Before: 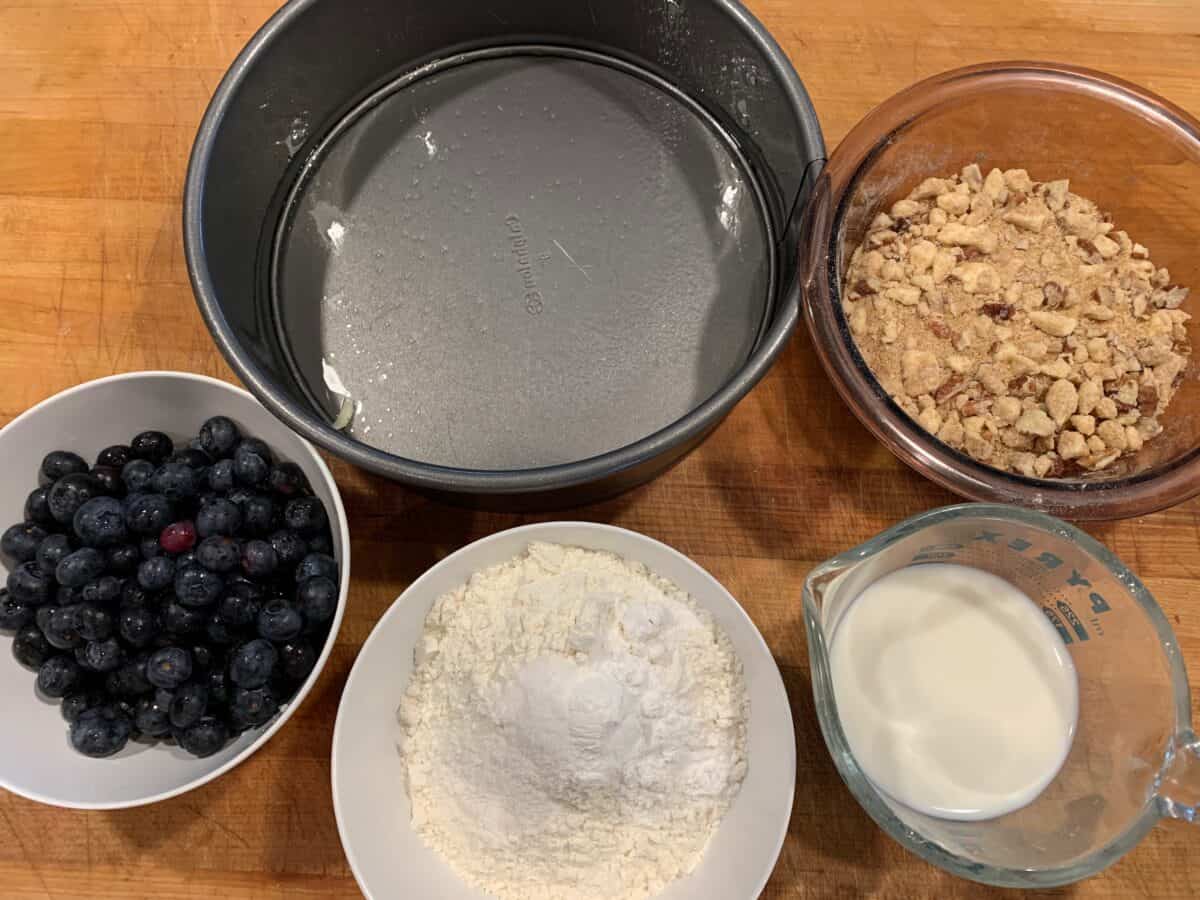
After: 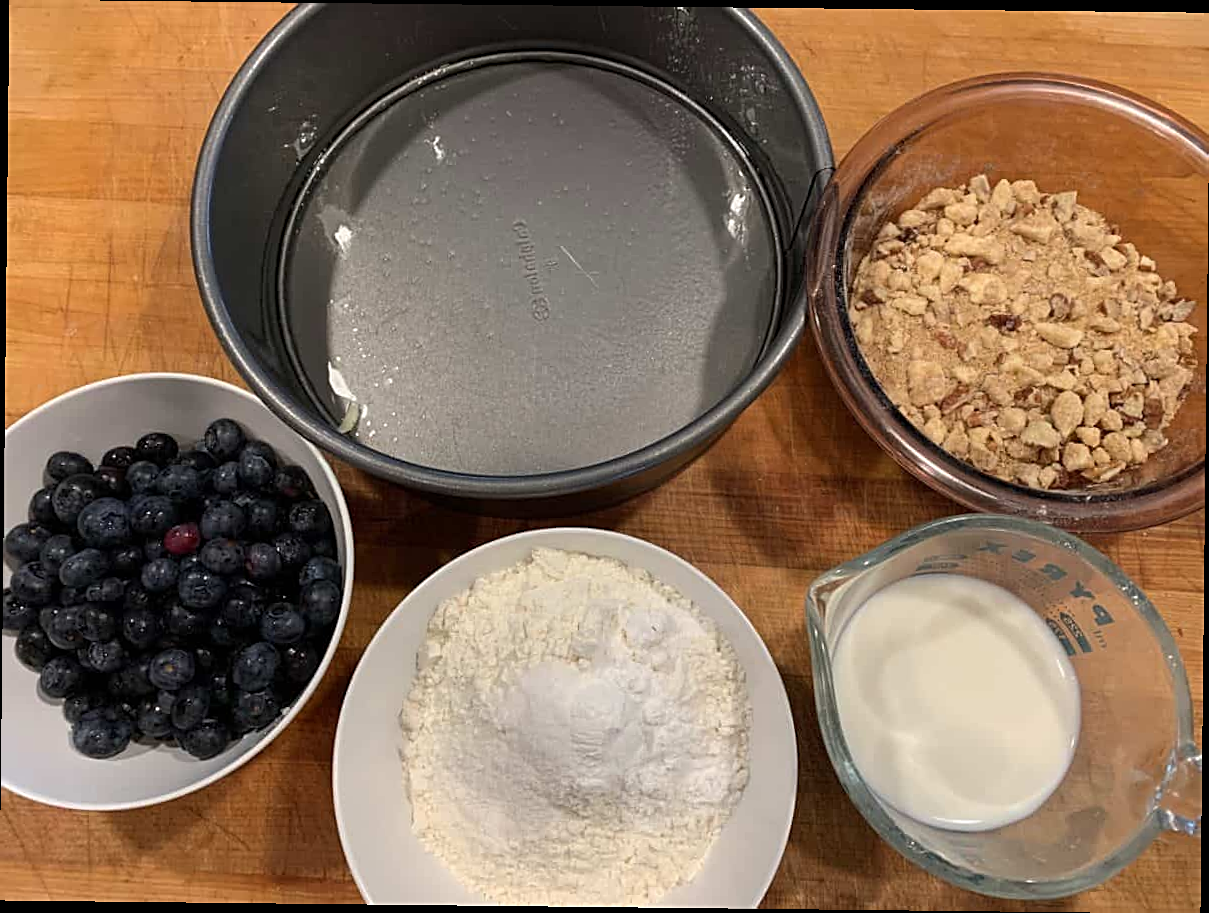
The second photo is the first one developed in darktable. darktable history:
crop and rotate: angle -0.634°
sharpen: on, module defaults
